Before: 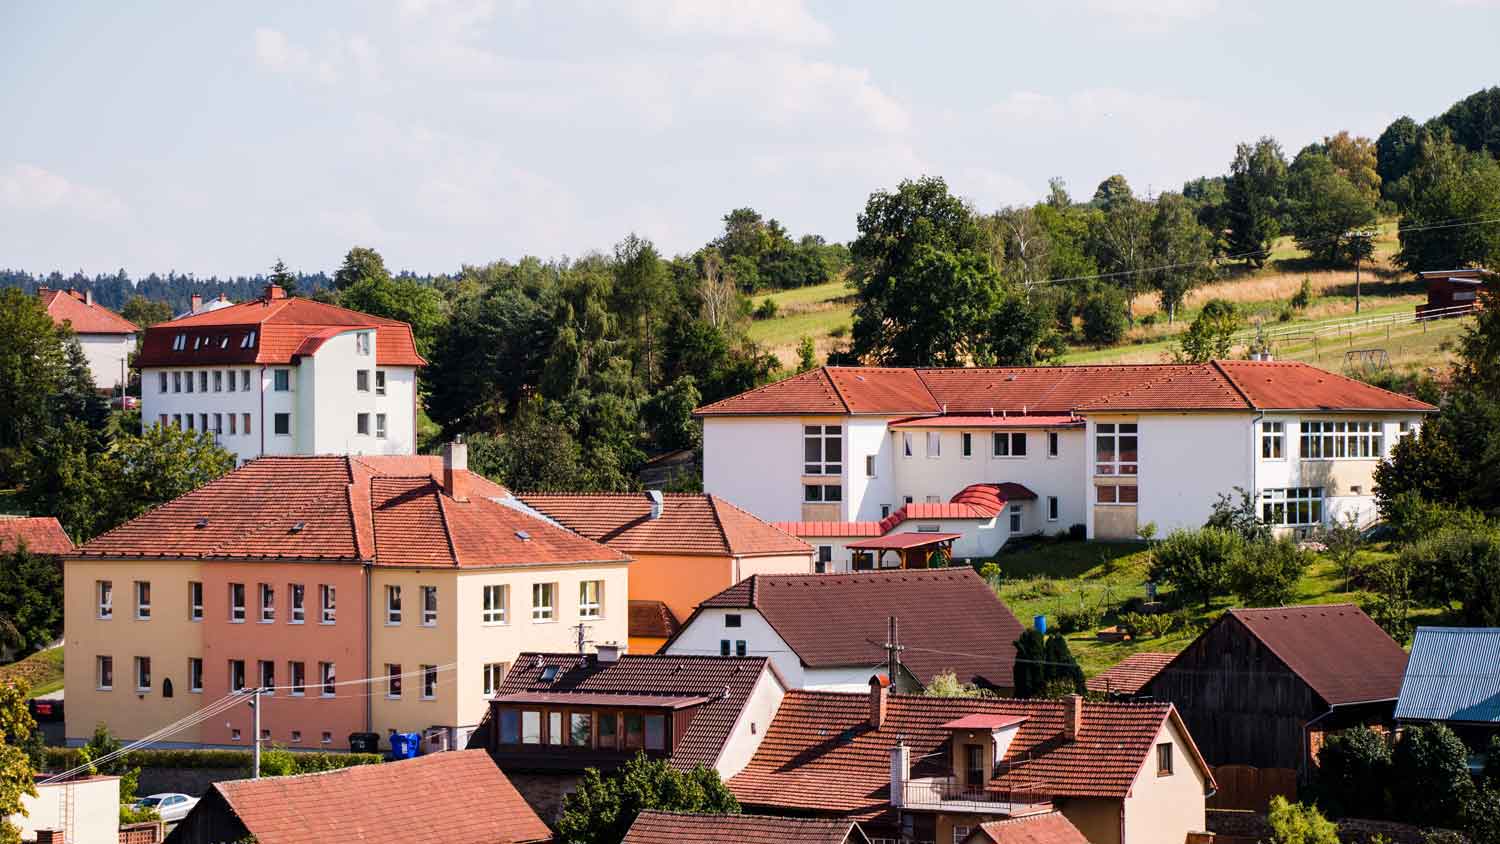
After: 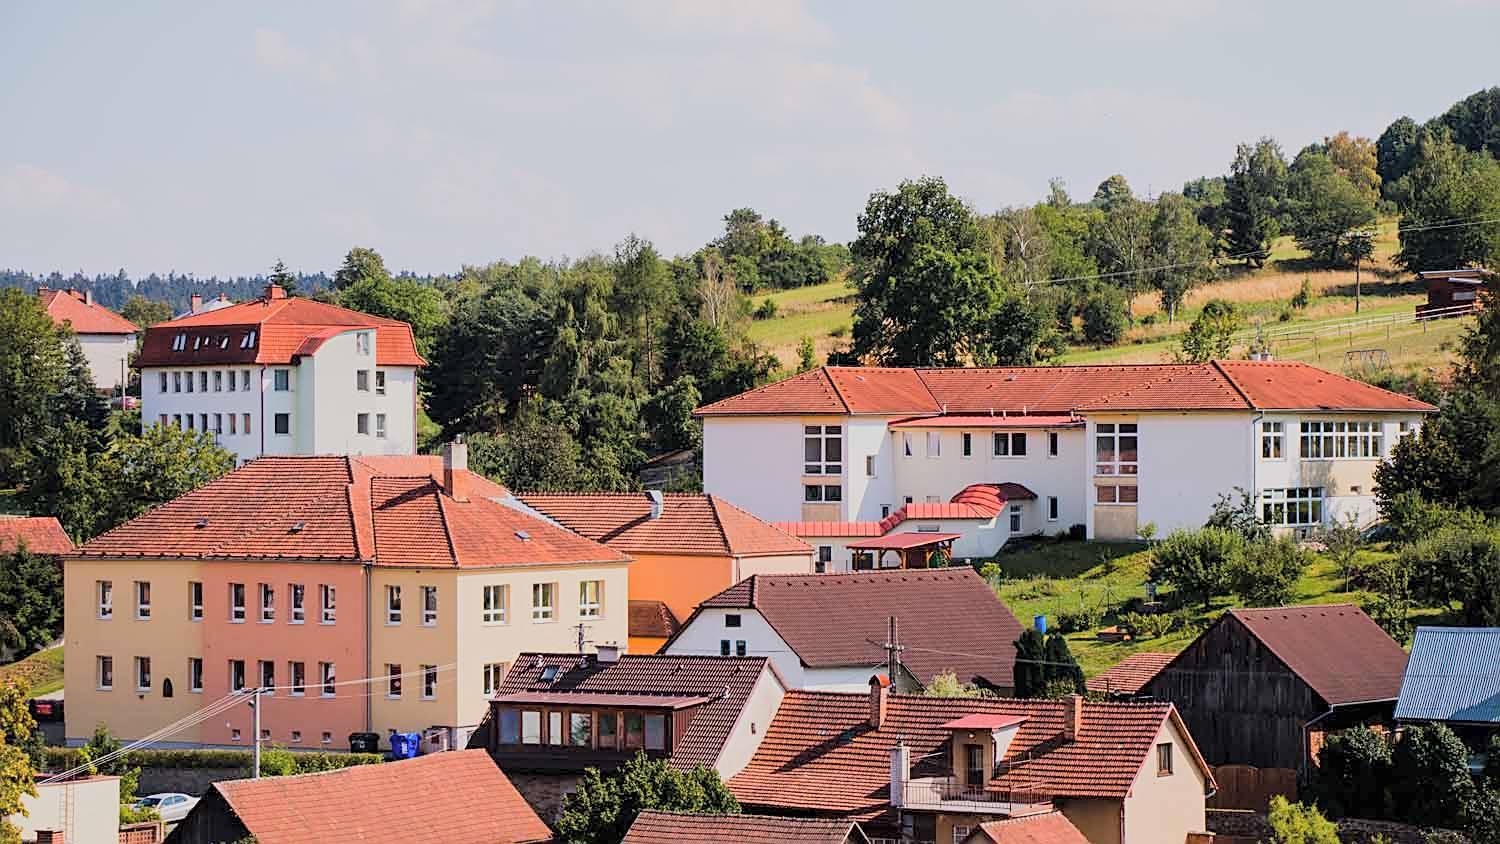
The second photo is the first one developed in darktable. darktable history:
global tonemap: drago (0.7, 100)
sharpen: on, module defaults
